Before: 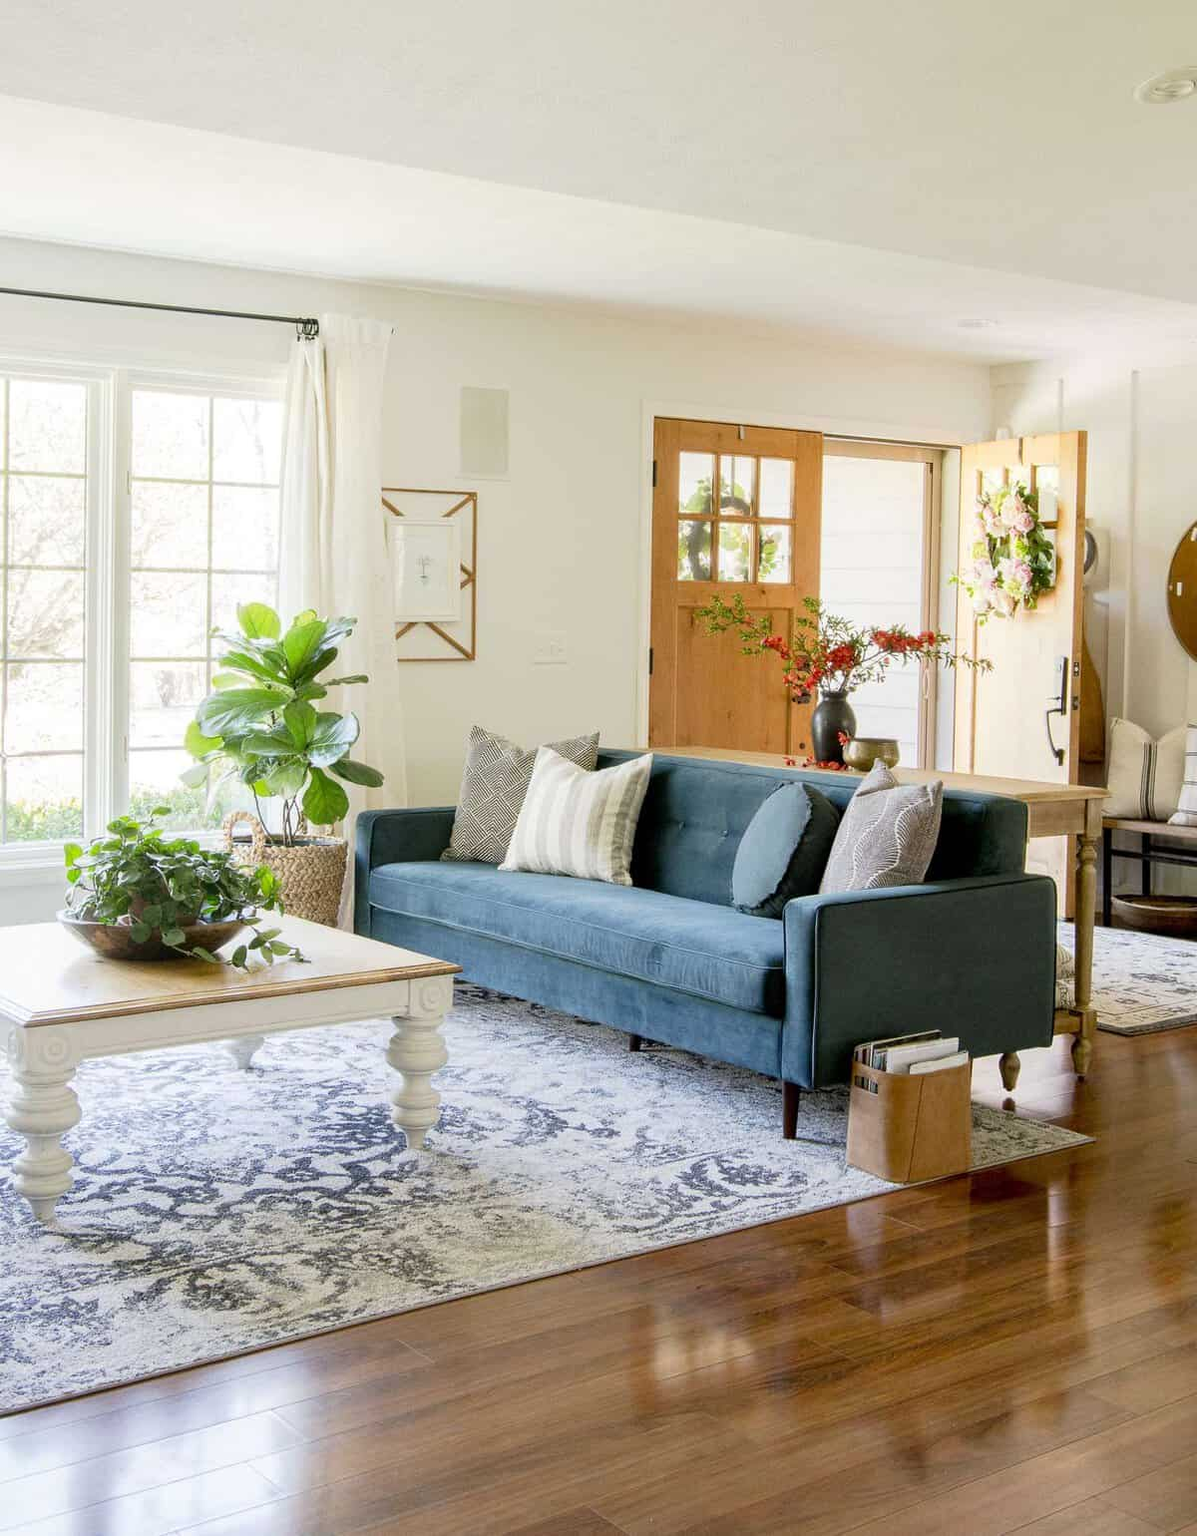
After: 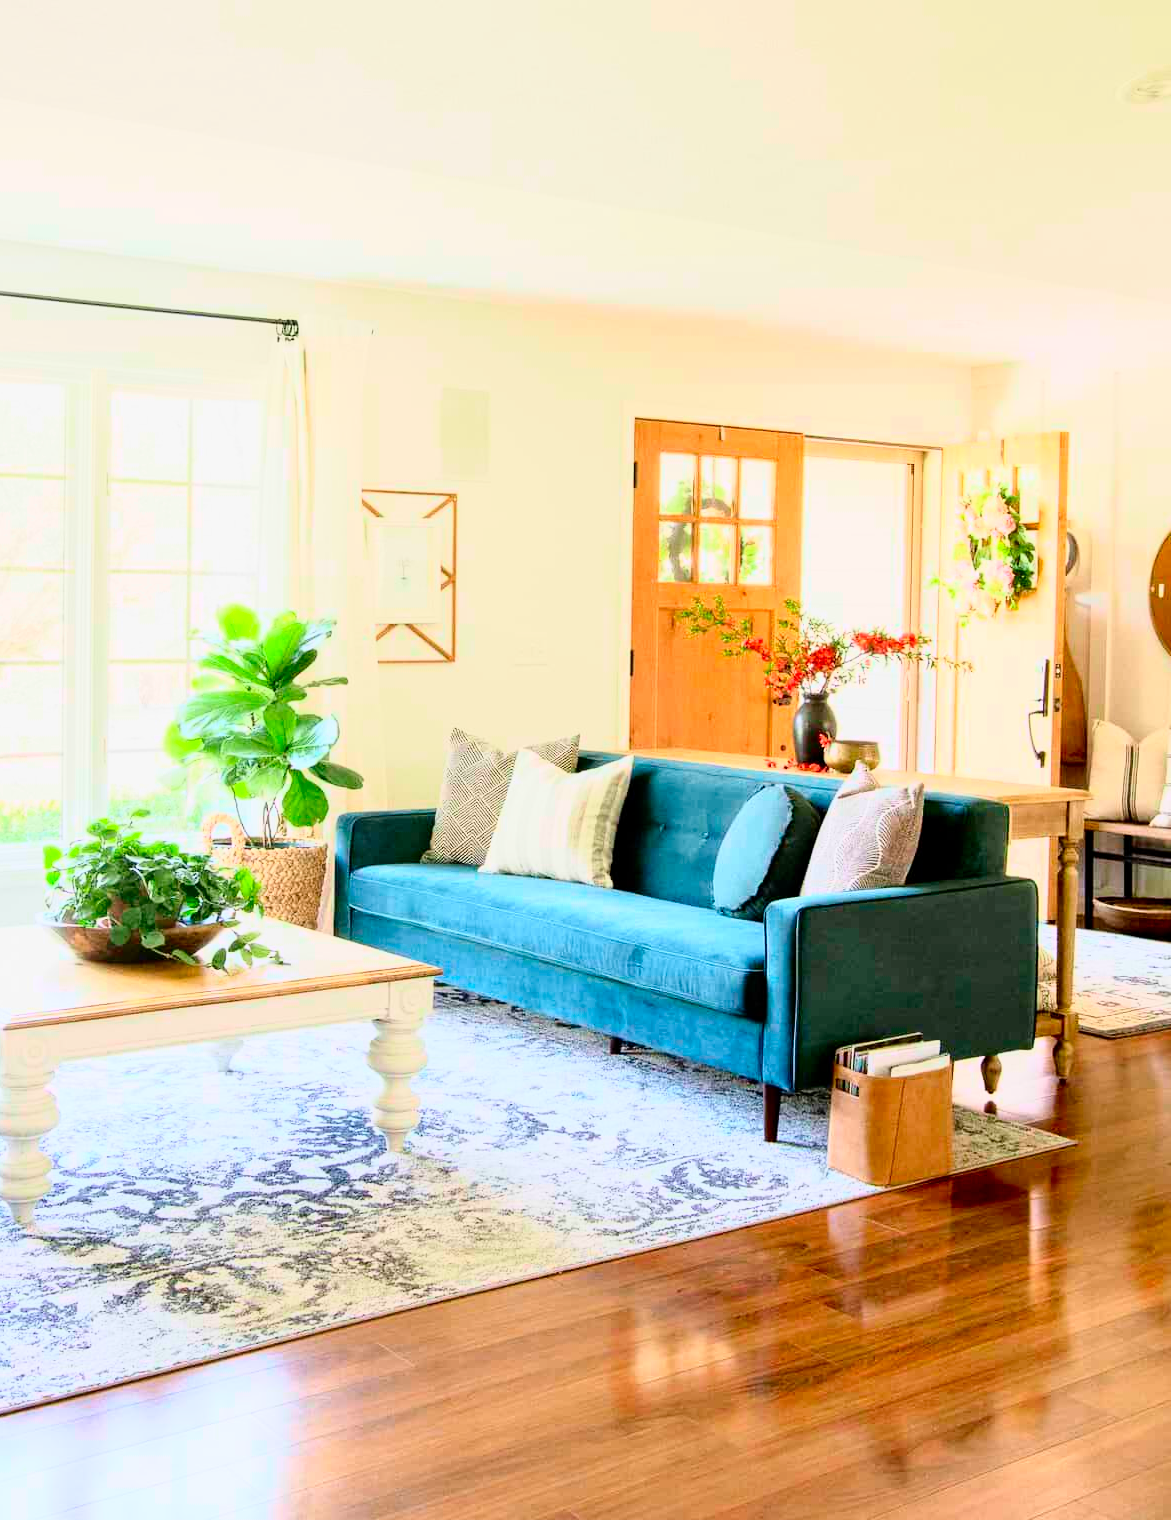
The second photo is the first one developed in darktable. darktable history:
contrast brightness saturation: contrast 0.2, brightness 0.16, saturation 0.22
tone curve: curves: ch0 [(0, 0) (0.091, 0.077) (0.389, 0.458) (0.745, 0.82) (0.844, 0.908) (0.909, 0.942) (1, 0.973)]; ch1 [(0, 0) (0.437, 0.404) (0.5, 0.5) (0.529, 0.55) (0.58, 0.6) (0.616, 0.649) (1, 1)]; ch2 [(0, 0) (0.442, 0.415) (0.5, 0.5) (0.535, 0.557) (0.585, 0.62) (1, 1)], color space Lab, independent channels, preserve colors none
crop and rotate: left 1.774%, right 0.633%, bottom 1.28%
